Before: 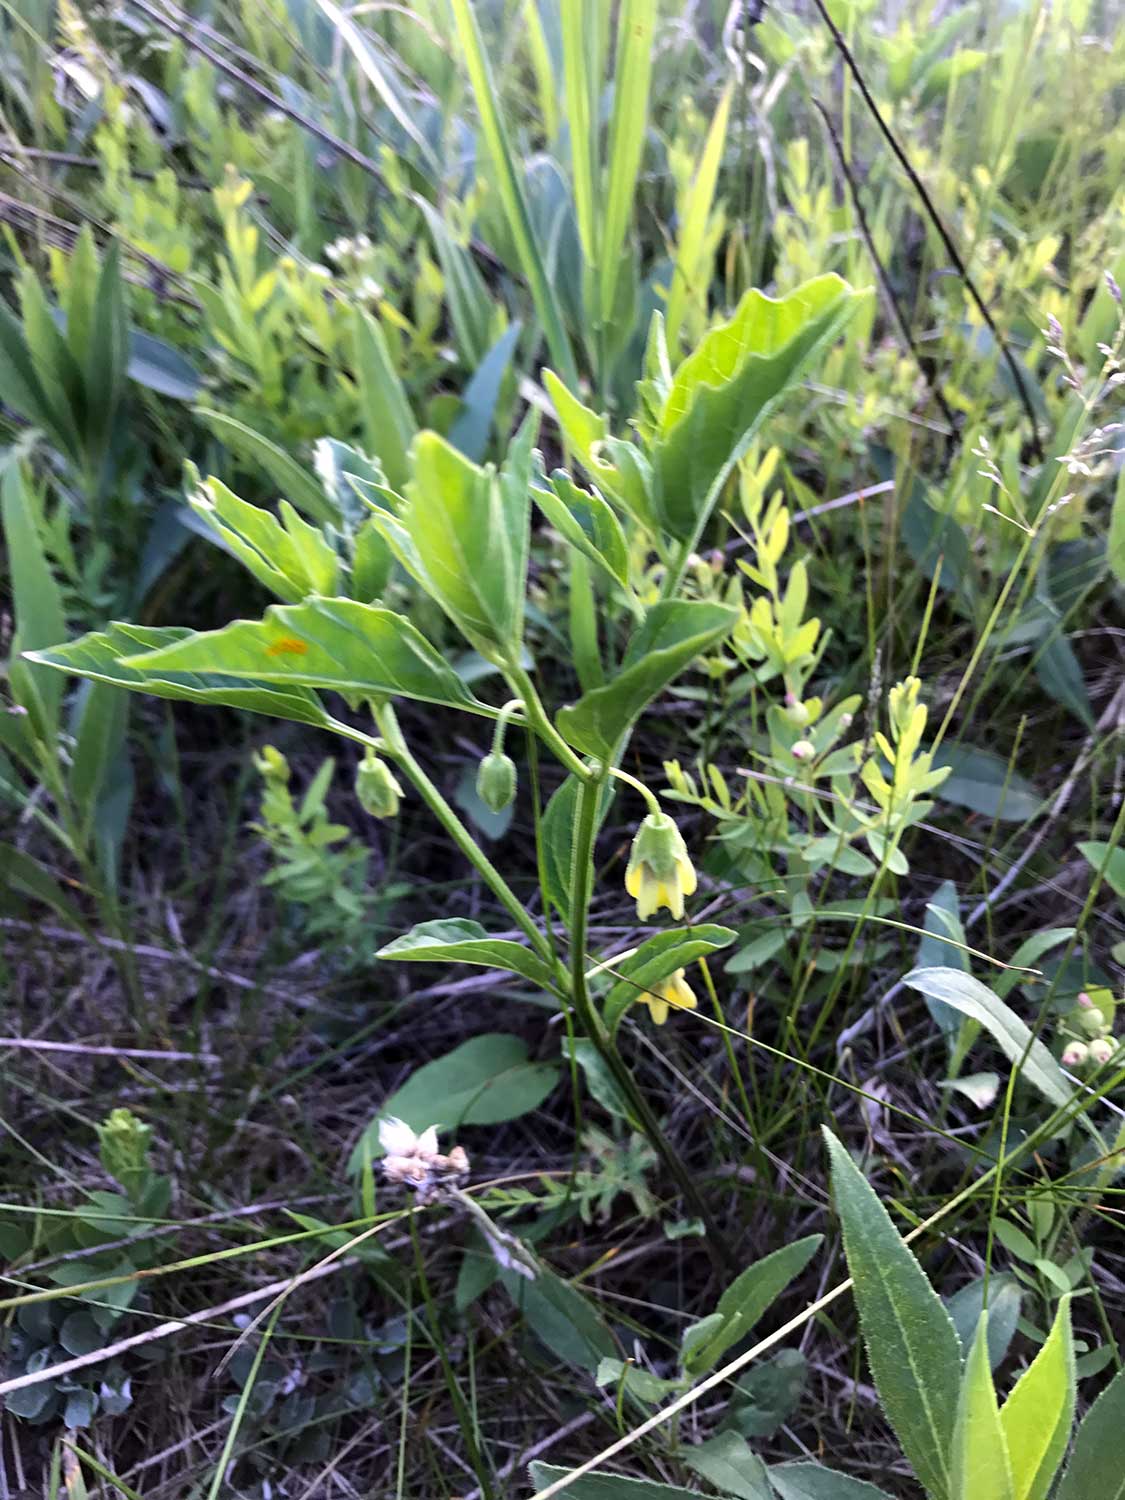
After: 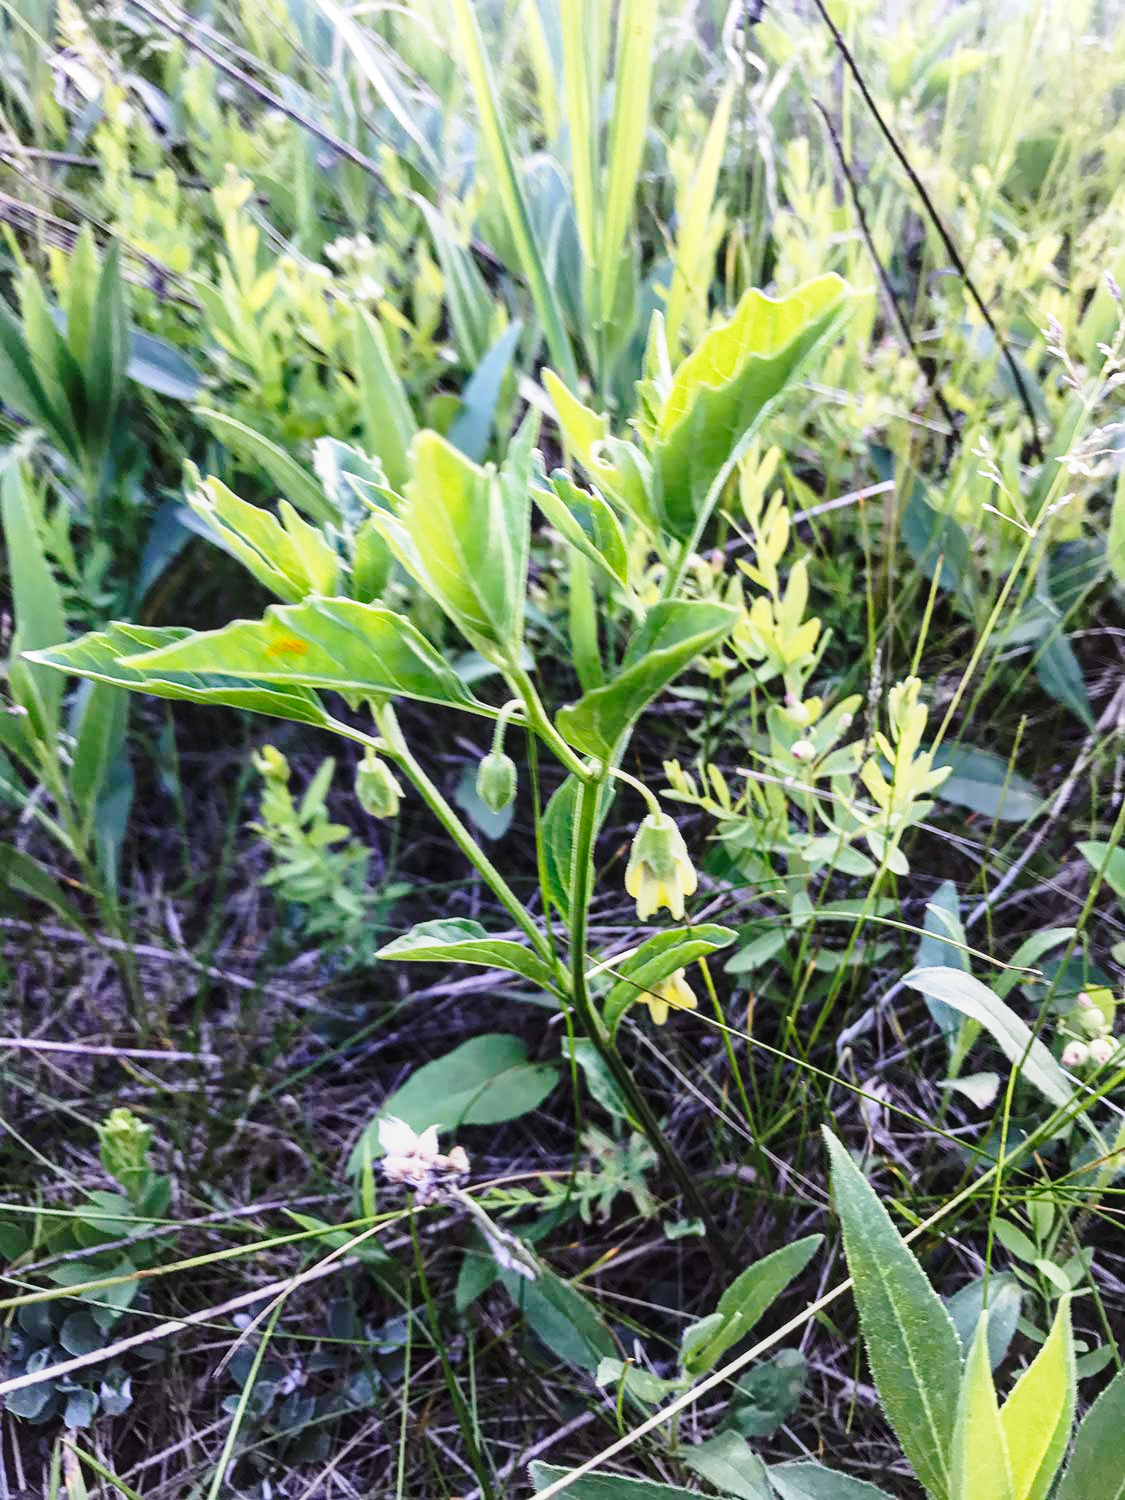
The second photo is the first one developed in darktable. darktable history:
base curve: curves: ch0 [(0, 0) (0.028, 0.03) (0.121, 0.232) (0.46, 0.748) (0.859, 0.968) (1, 1)], exposure shift 0.582, preserve colors none
local contrast: detail 110%
